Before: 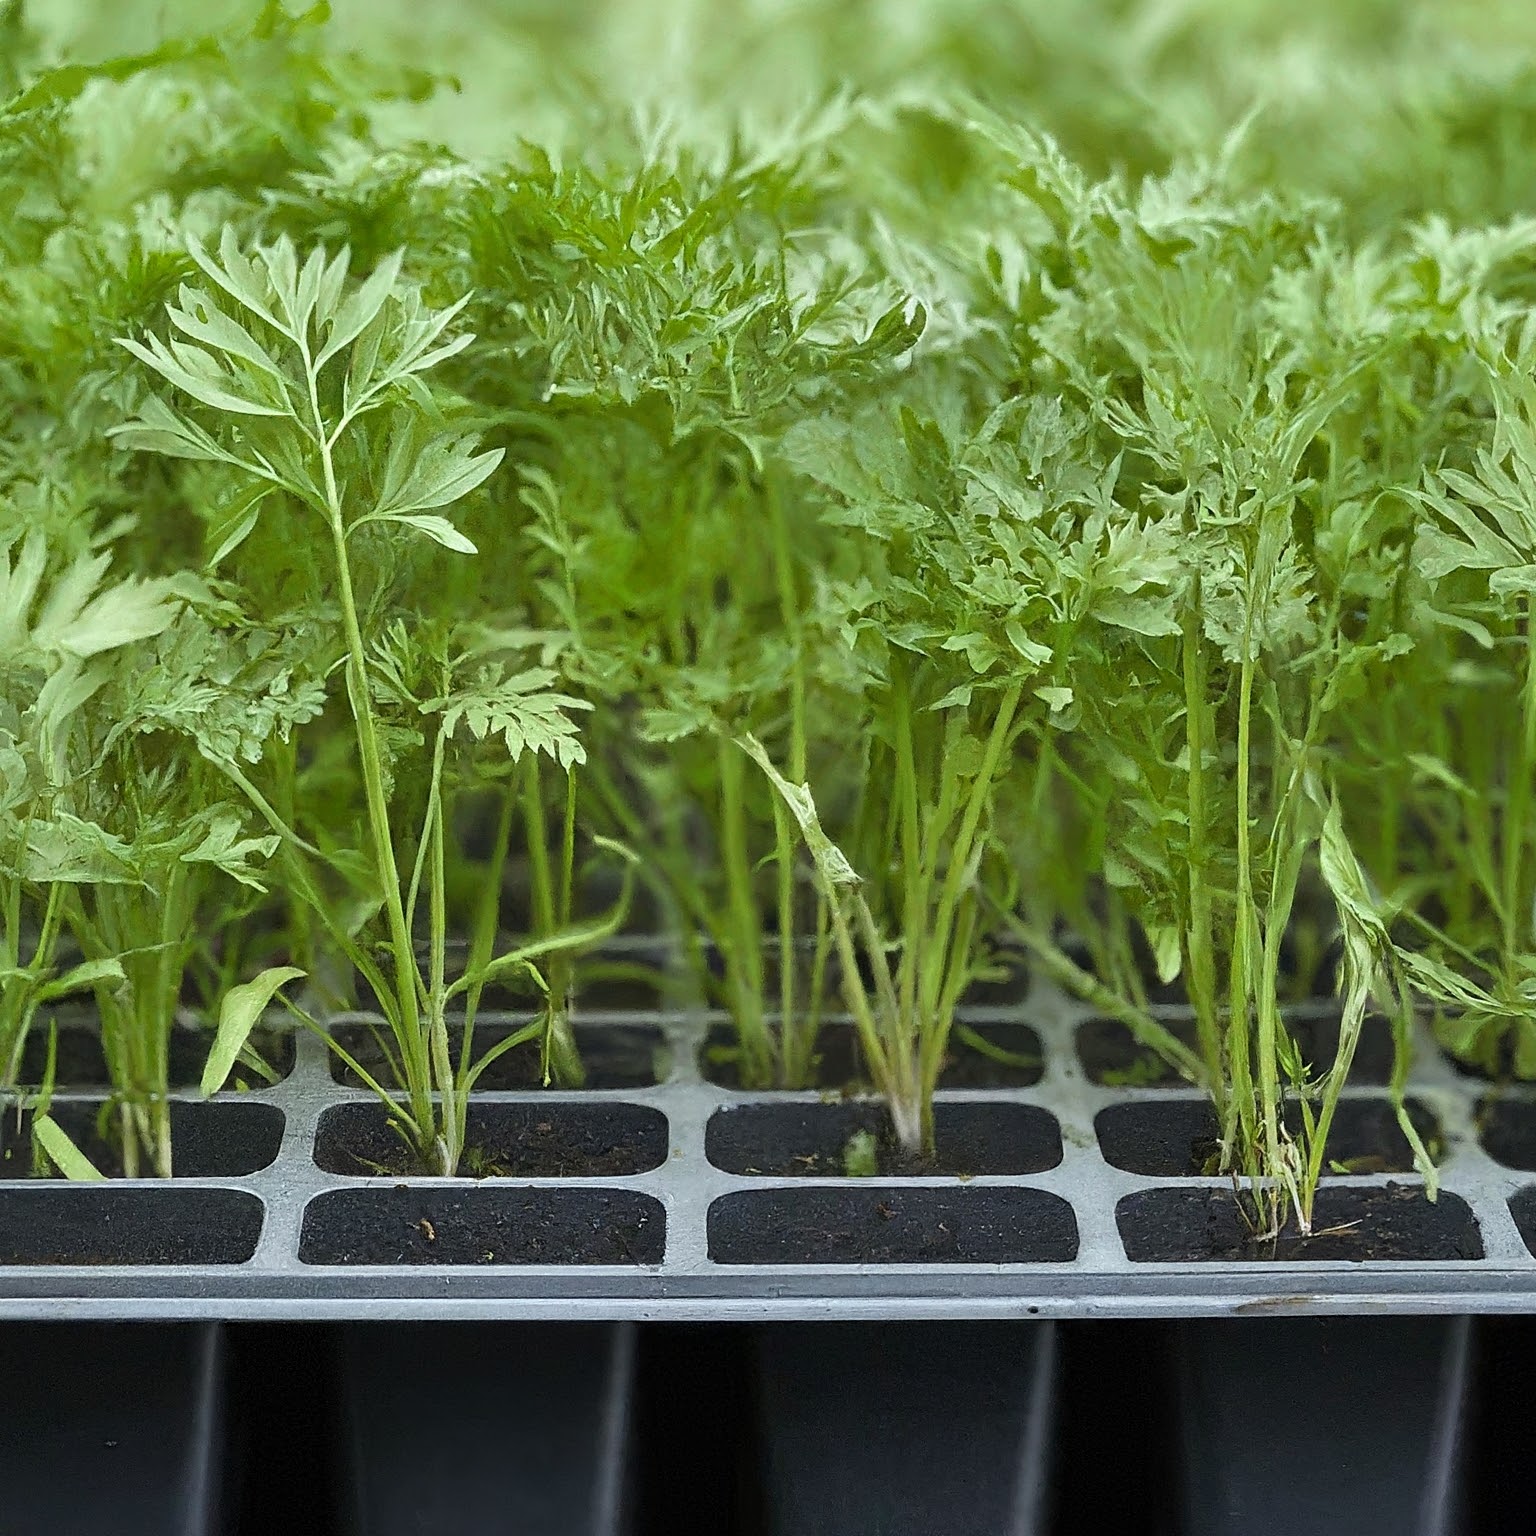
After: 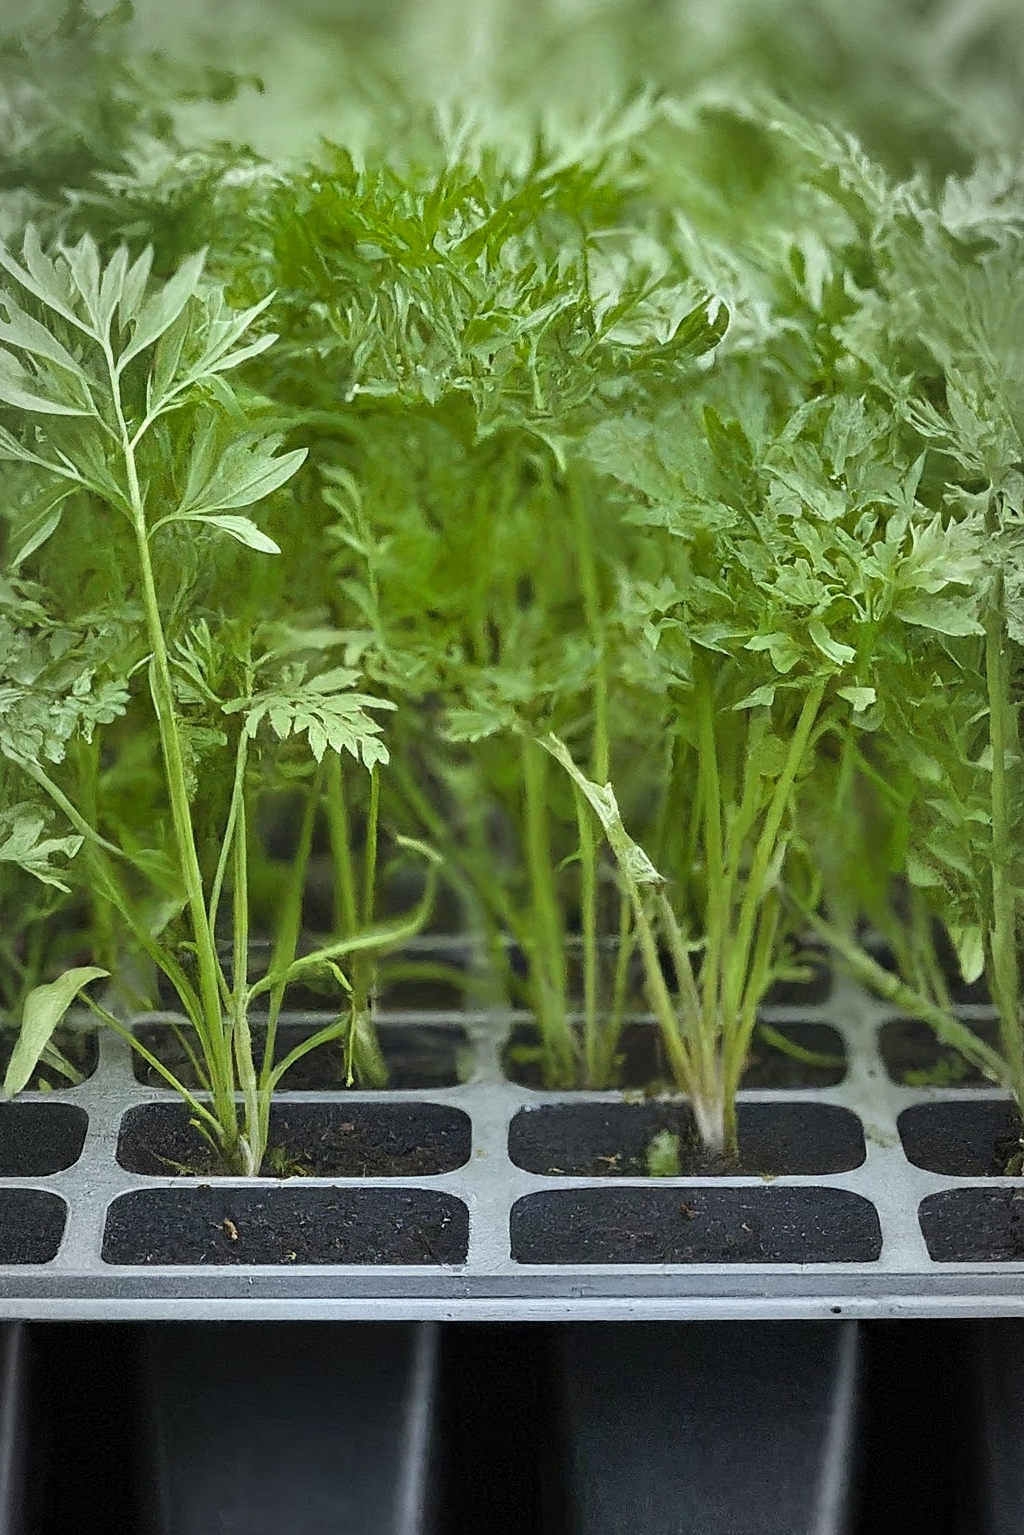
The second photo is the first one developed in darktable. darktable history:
crop and rotate: left 12.864%, right 20.449%
vignetting: brightness -0.287, automatic ratio true, unbound false
shadows and highlights: low approximation 0.01, soften with gaussian
